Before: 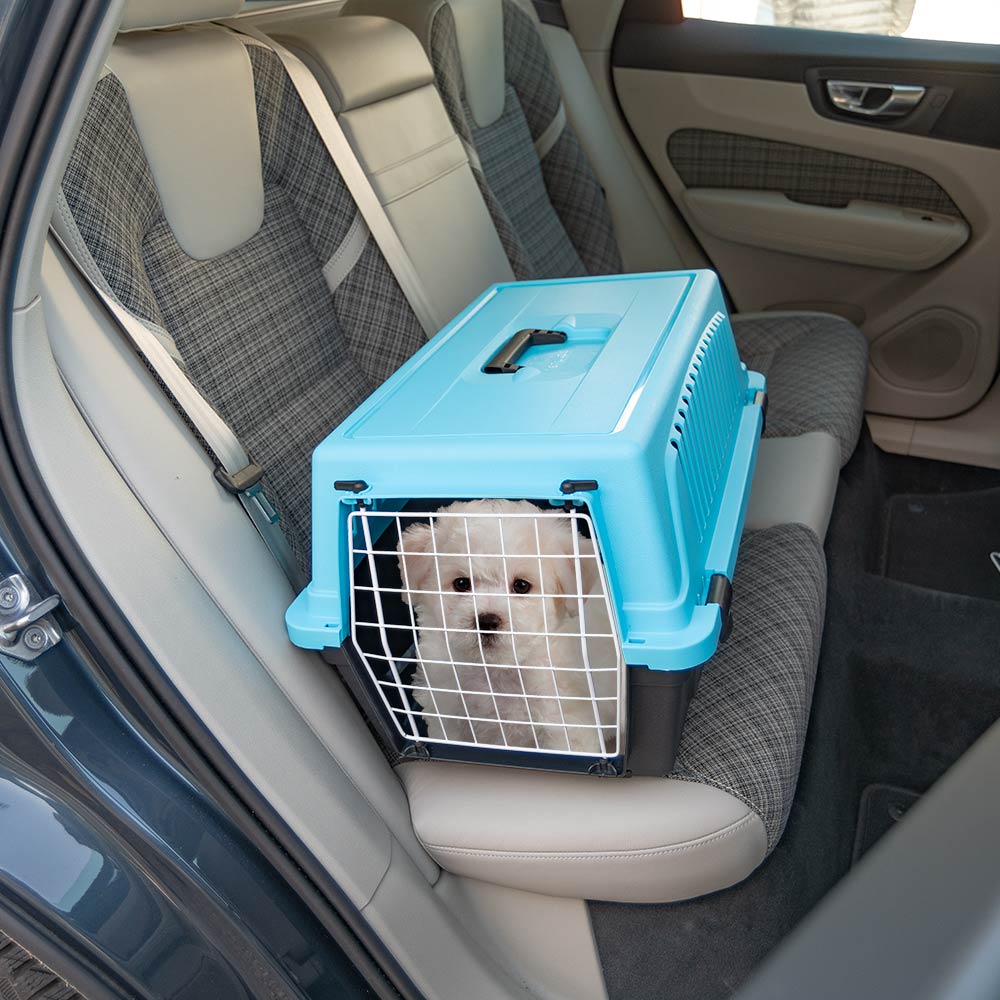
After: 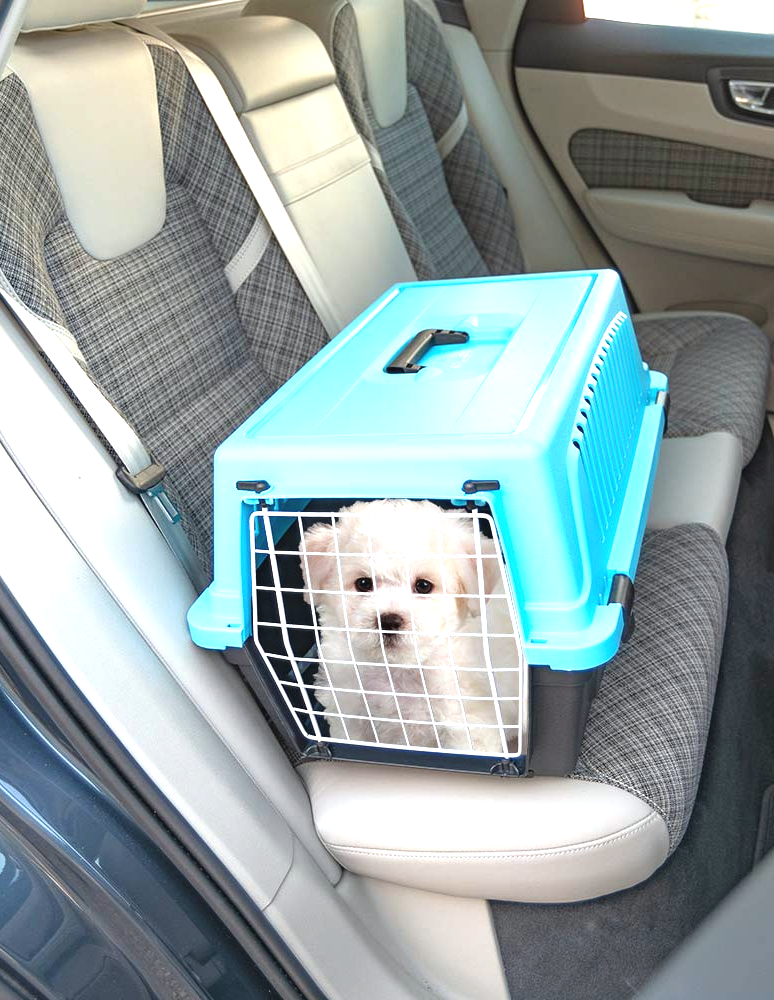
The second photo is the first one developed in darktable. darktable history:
white balance: red 0.986, blue 1.01
exposure: black level correction -0.002, exposure 1.115 EV, compensate highlight preservation false
crop: left 9.88%, right 12.664%
